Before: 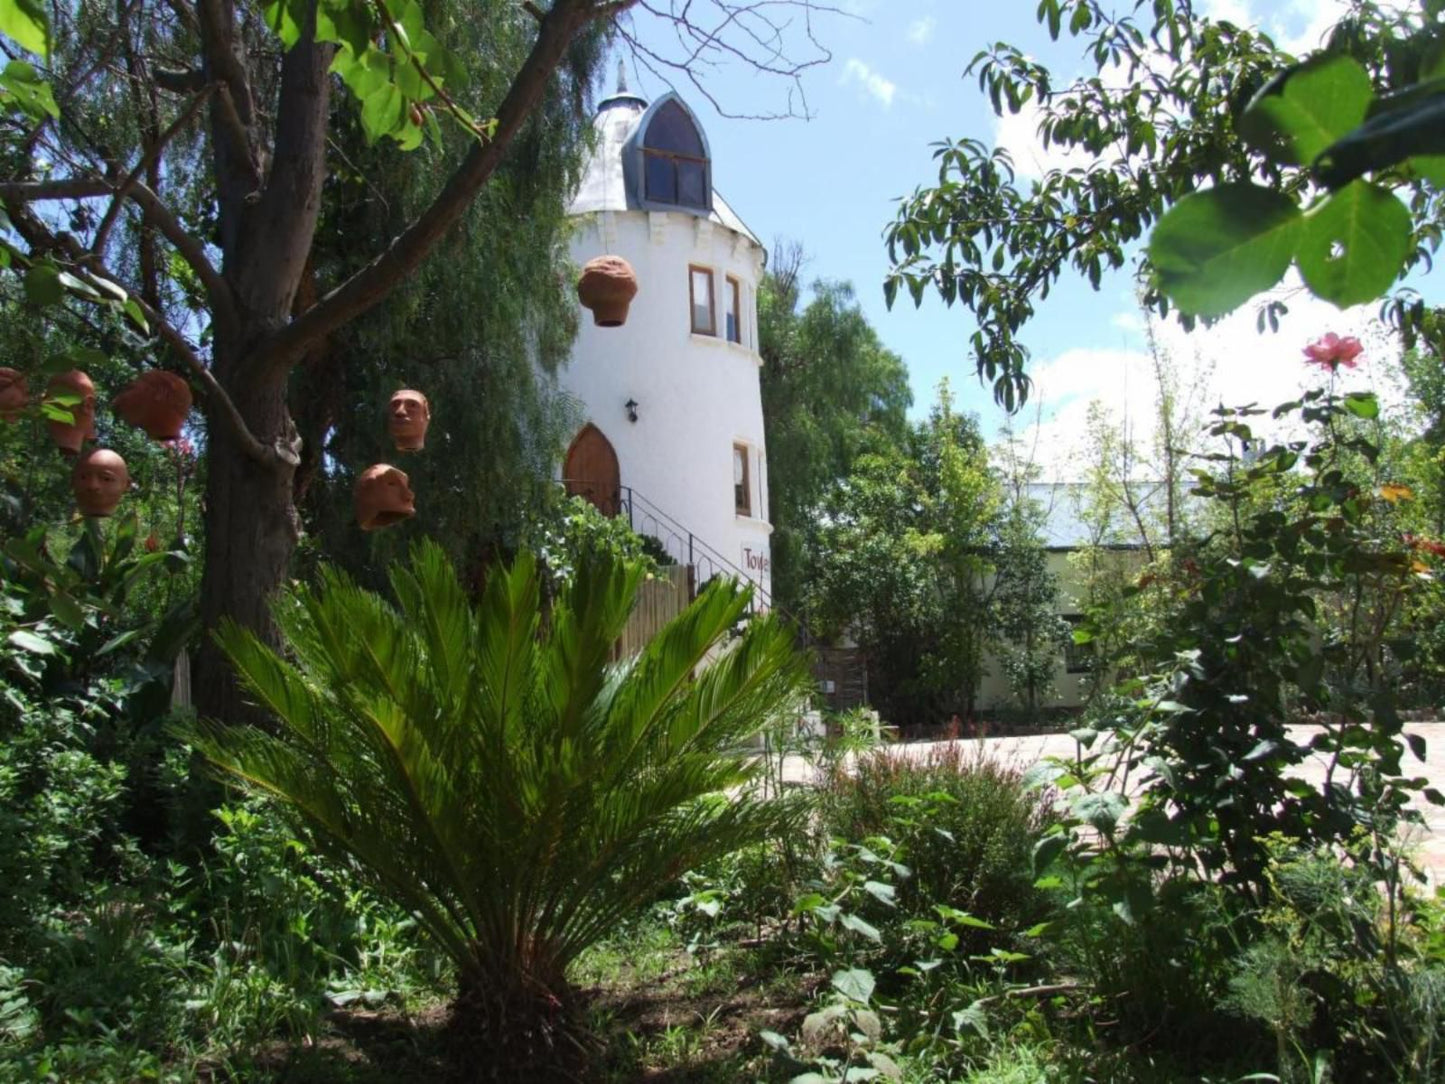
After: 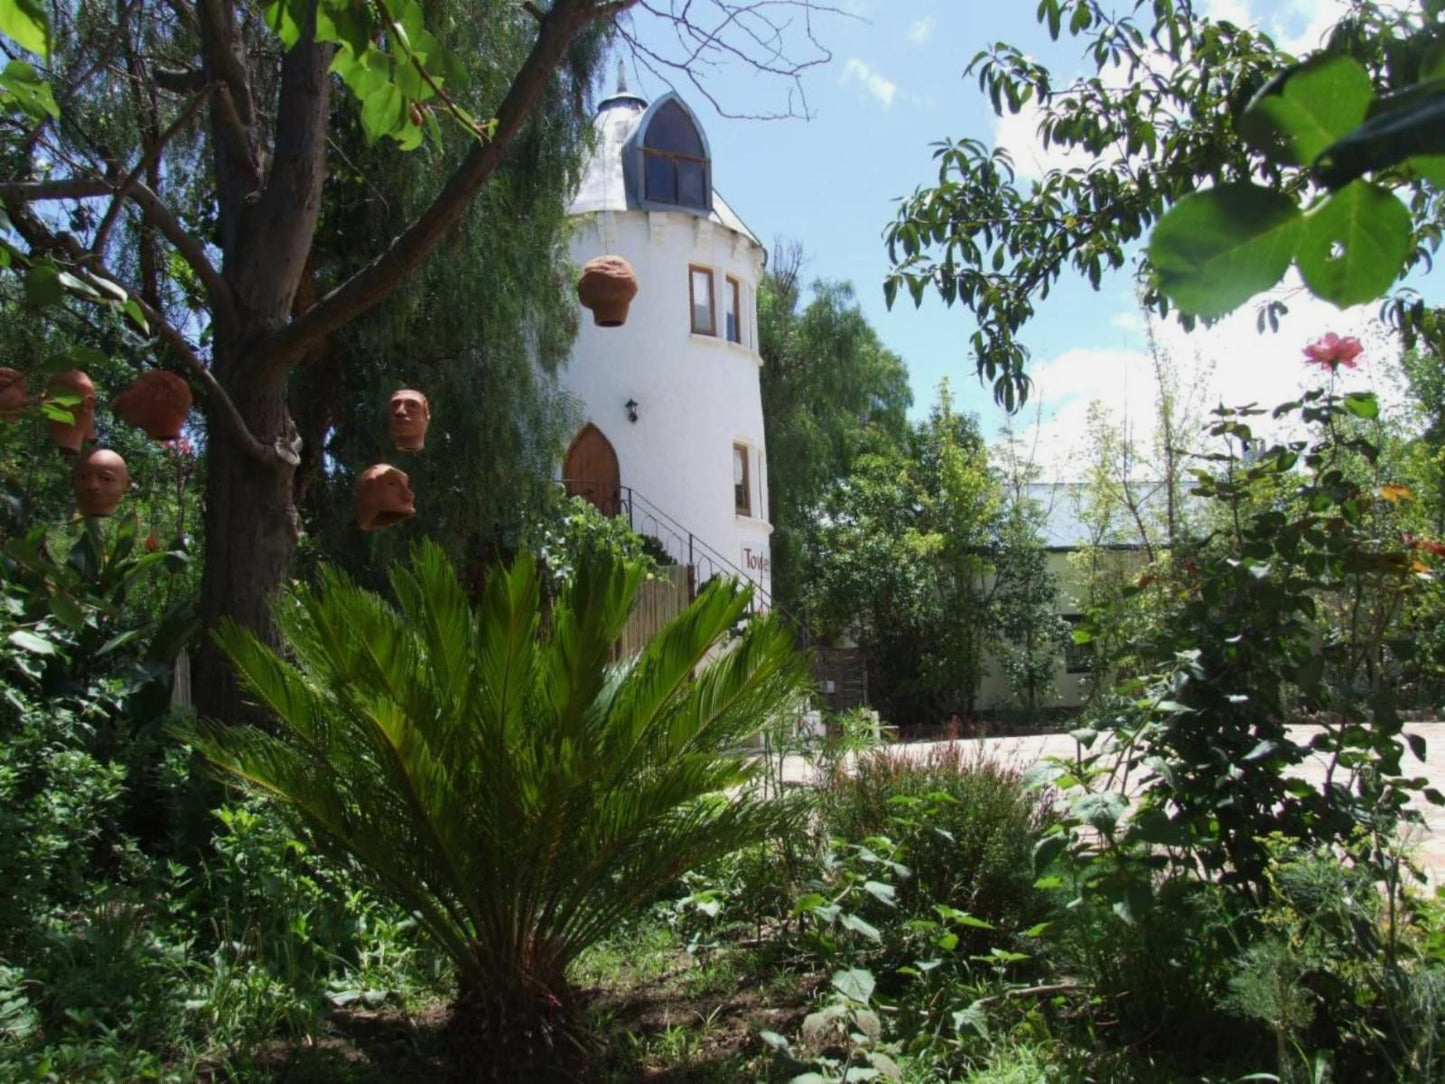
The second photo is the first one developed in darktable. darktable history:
exposure: exposure -0.154 EV, compensate exposure bias true, compensate highlight preservation false
